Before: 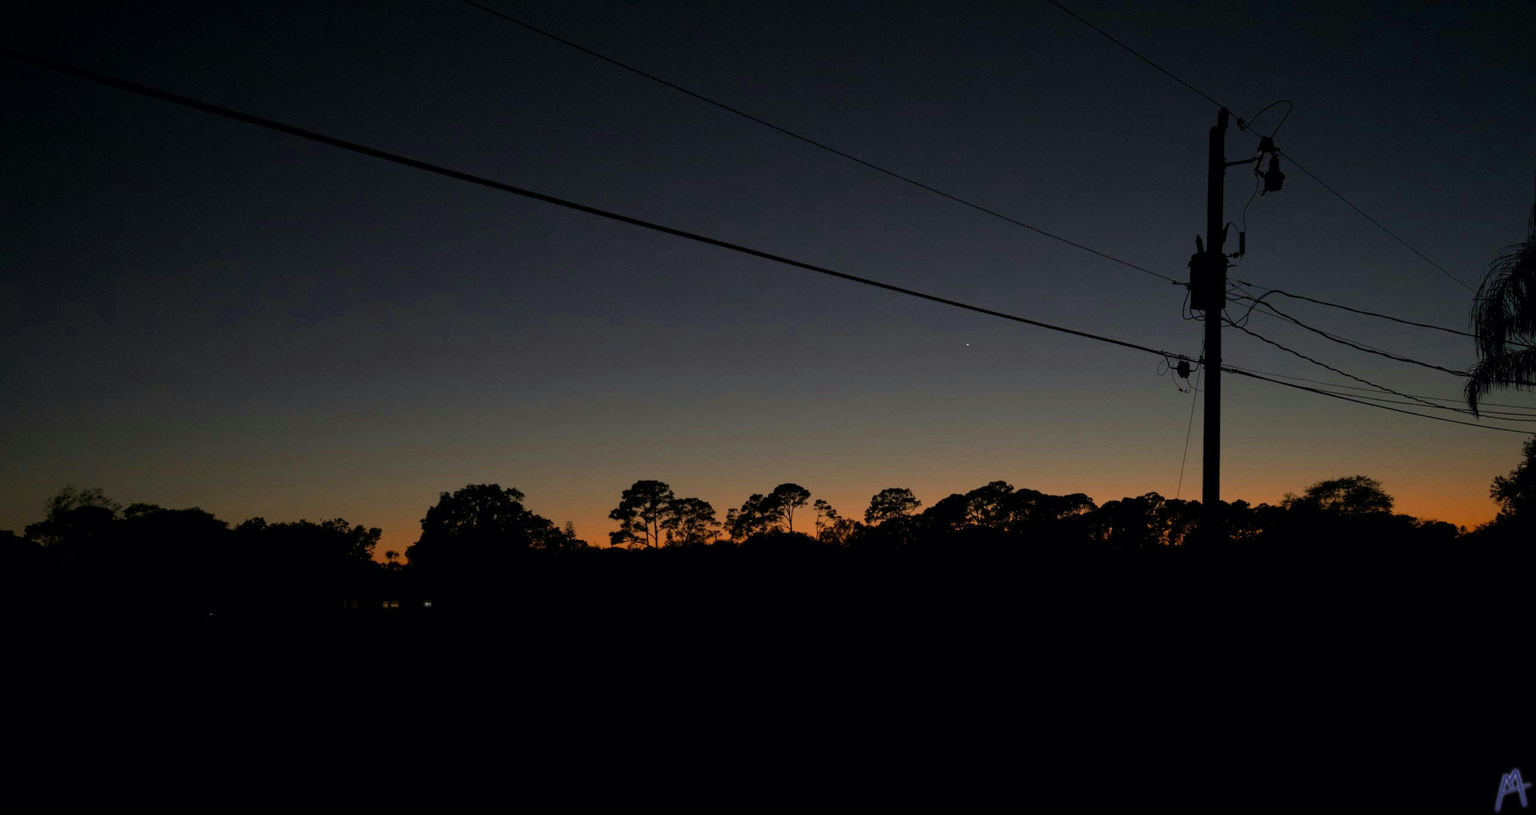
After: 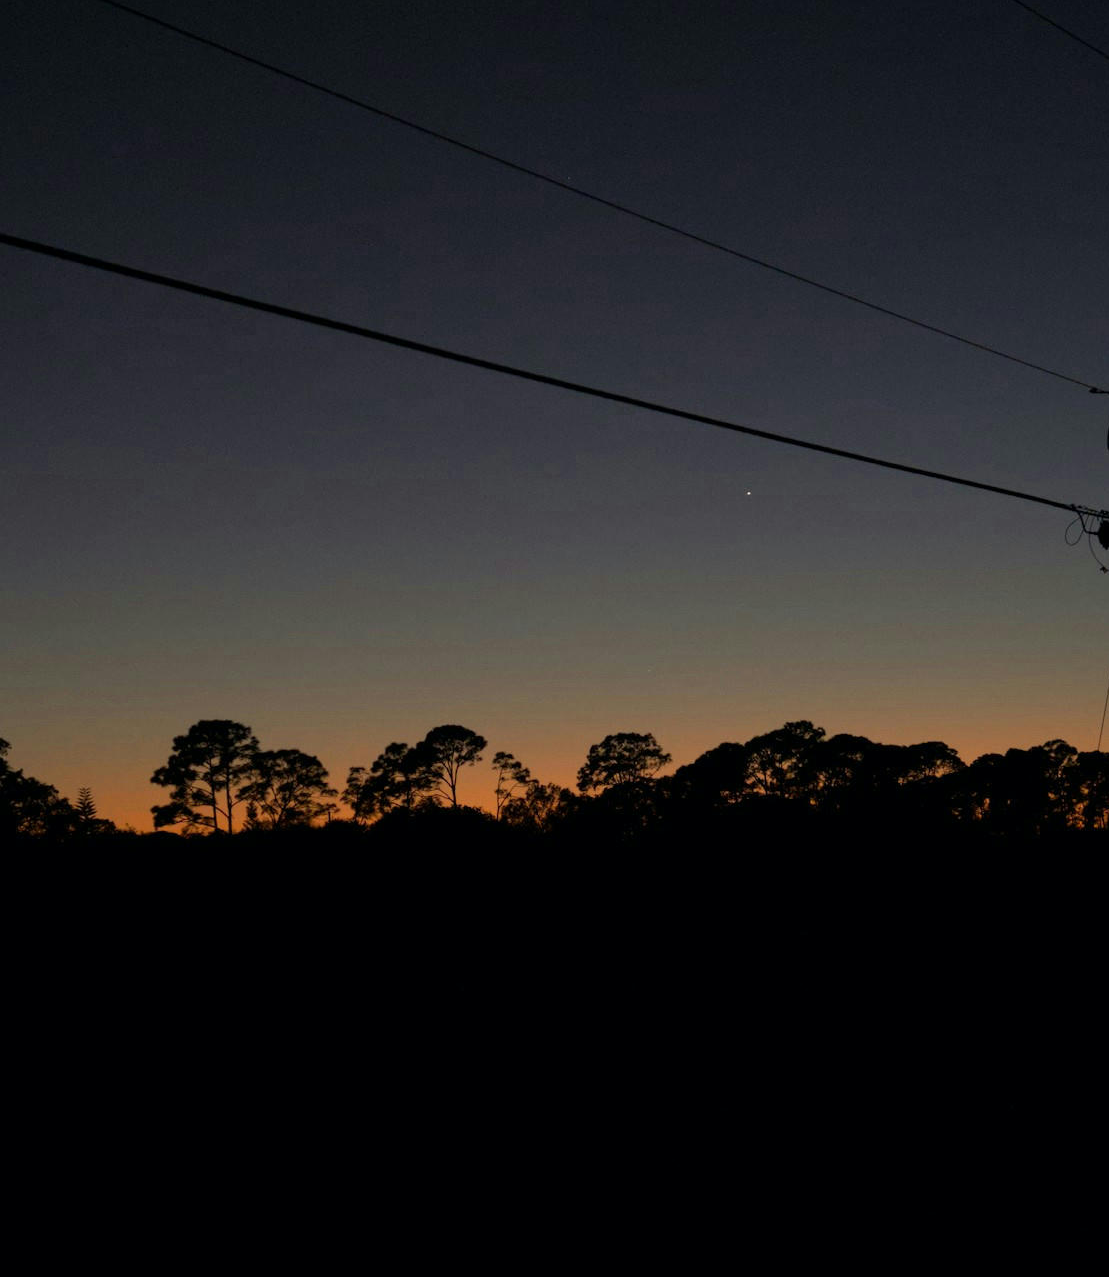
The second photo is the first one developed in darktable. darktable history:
crop: left 33.761%, top 5.968%, right 22.9%
